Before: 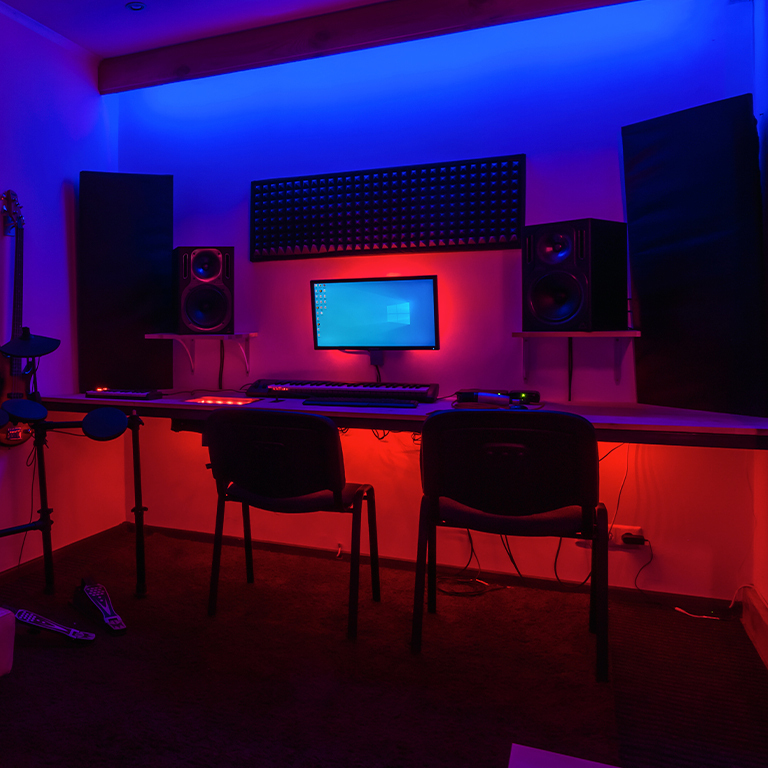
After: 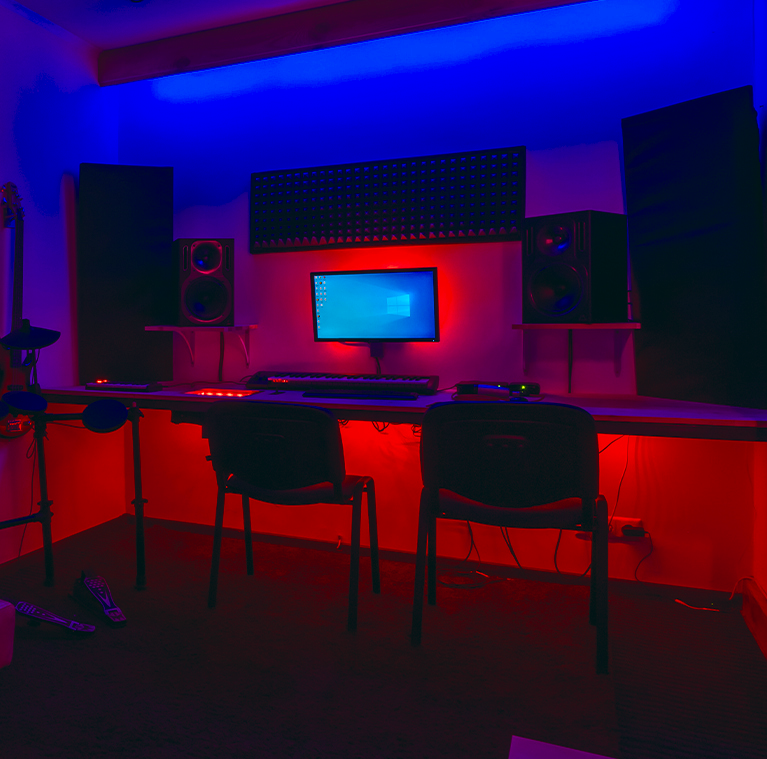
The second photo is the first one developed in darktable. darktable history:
exposure: black level correction -0.005, exposure 0.054 EV, compensate highlight preservation false
crop: top 1.049%, right 0.001%
color balance: lift [1, 0.998, 1.001, 1.002], gamma [1, 1.02, 1, 0.98], gain [1, 1.02, 1.003, 0.98]
color balance rgb: linear chroma grading › shadows -8%, linear chroma grading › global chroma 10%, perceptual saturation grading › global saturation 2%, perceptual saturation grading › highlights -2%, perceptual saturation grading › mid-tones 4%, perceptual saturation grading › shadows 8%, perceptual brilliance grading › global brilliance 2%, perceptual brilliance grading › highlights -4%, global vibrance 16%, saturation formula JzAzBz (2021)
